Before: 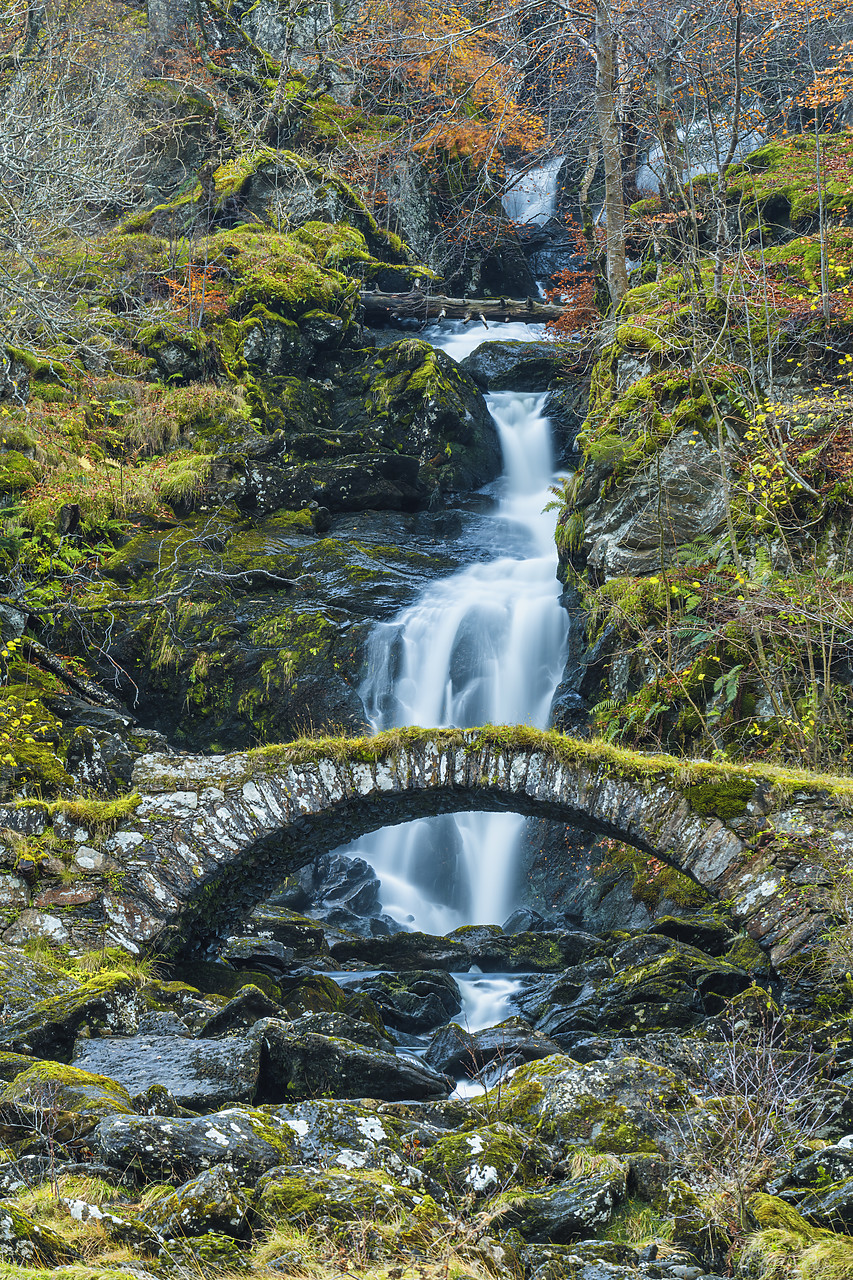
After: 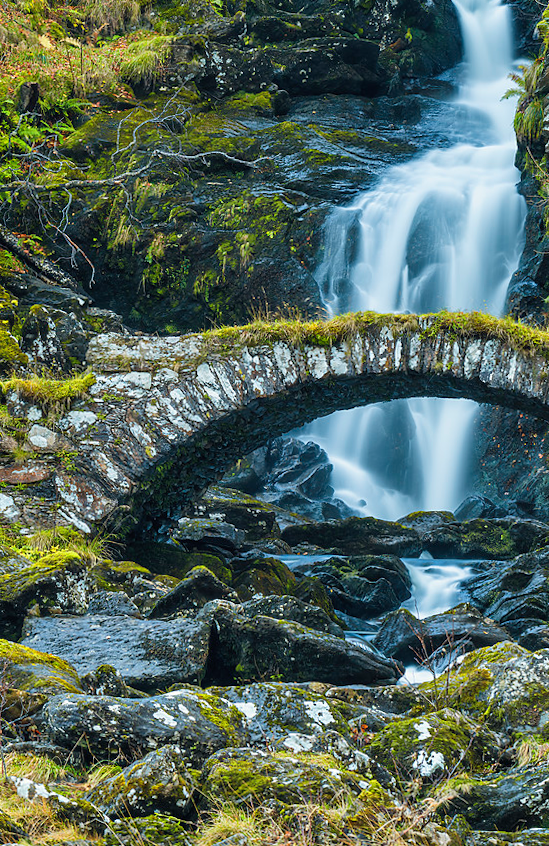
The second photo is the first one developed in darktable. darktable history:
crop and rotate: angle -1.06°, left 3.898%, top 32%, right 29.945%
